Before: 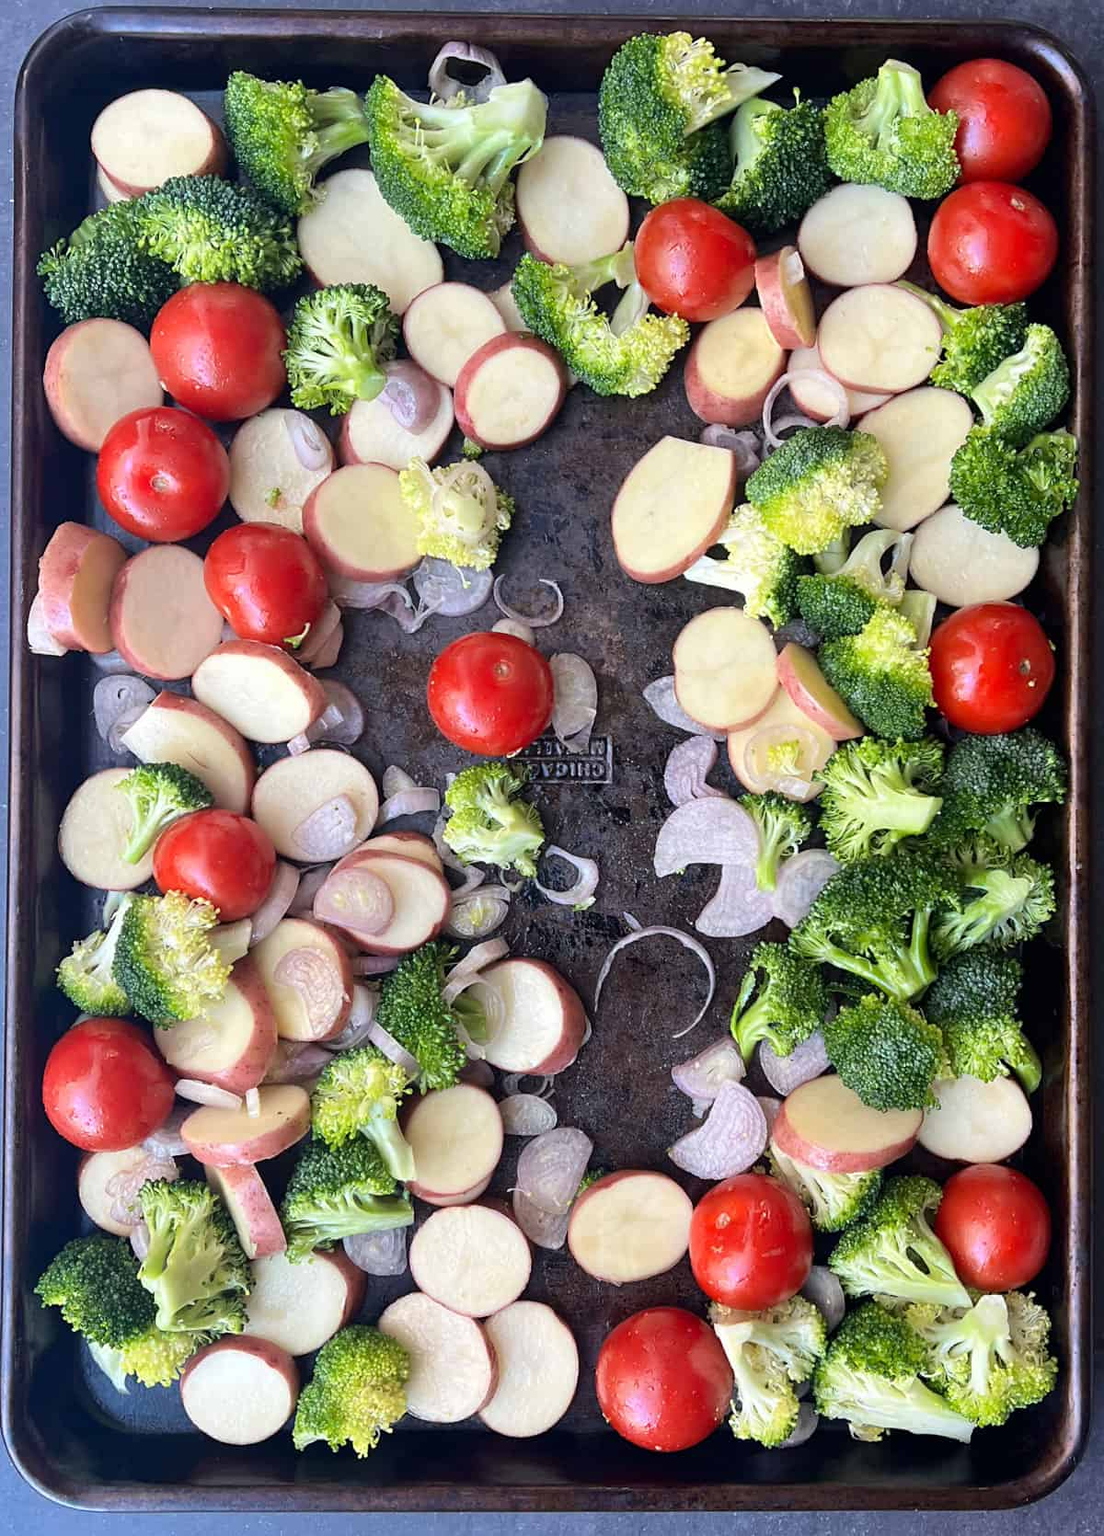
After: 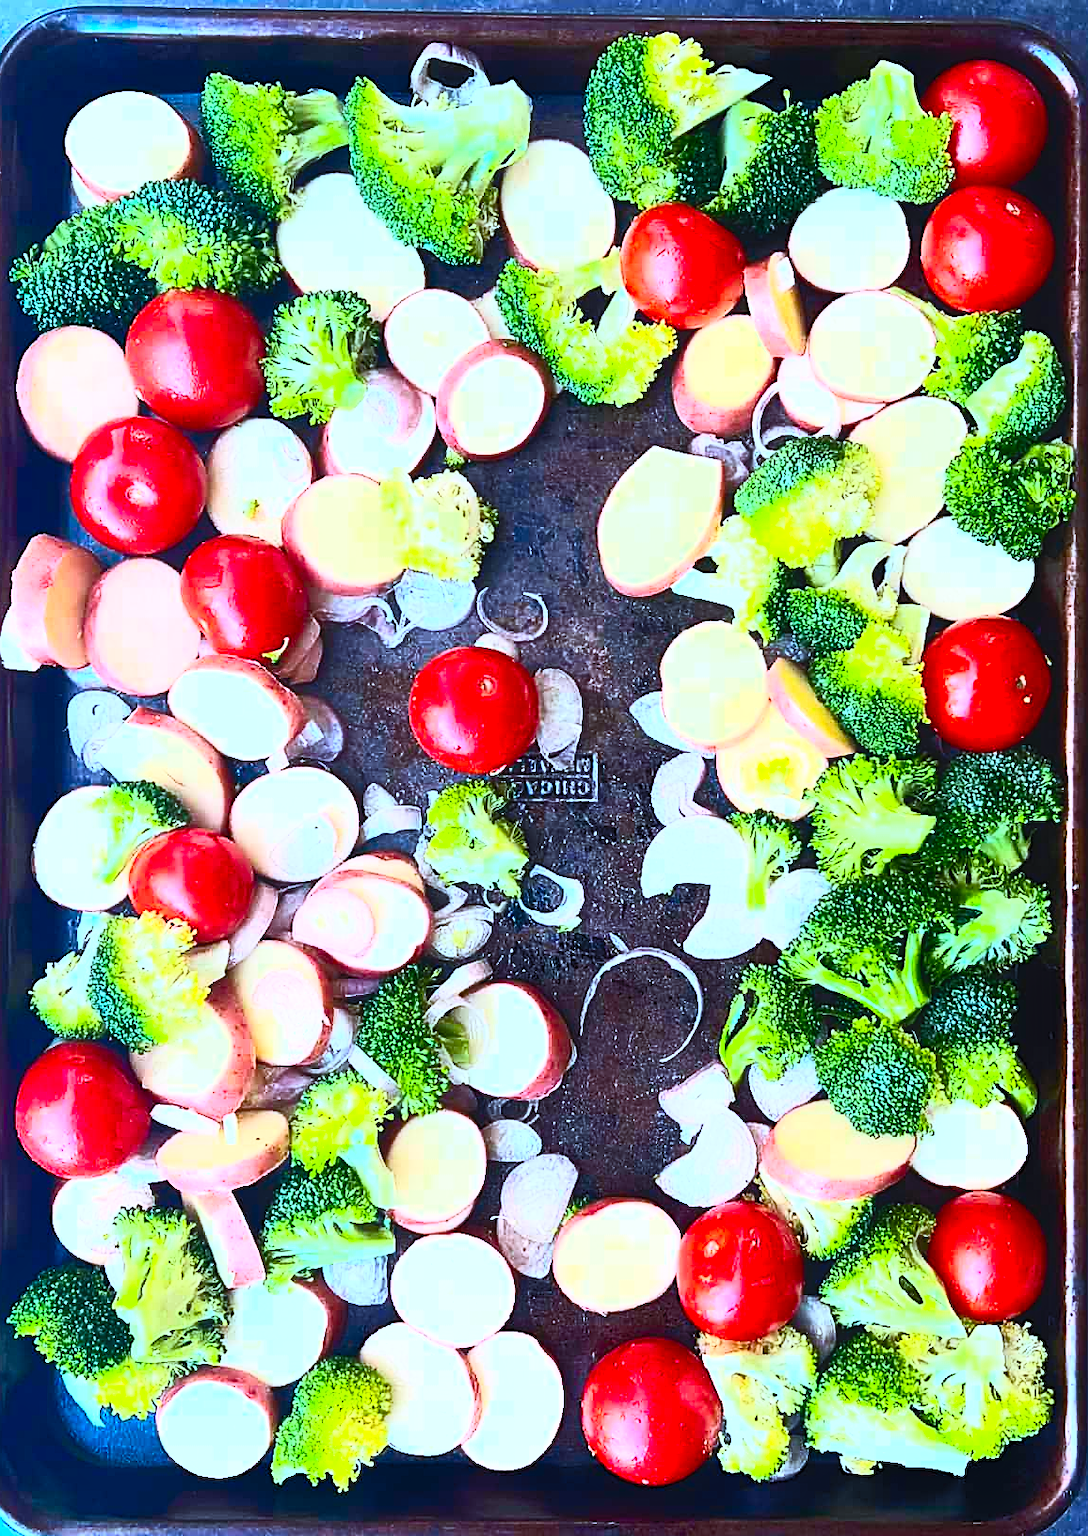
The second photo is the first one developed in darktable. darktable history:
color correction: highlights a* -9.35, highlights b* -23.15
color balance rgb: perceptual saturation grading › global saturation 20%, global vibrance 20%
sharpen: on, module defaults
contrast equalizer: y [[0.5, 0.486, 0.447, 0.446, 0.489, 0.5], [0.5 ×6], [0.5 ×6], [0 ×6], [0 ×6]]
crop and rotate: left 2.536%, right 1.107%, bottom 2.246%
contrast brightness saturation: contrast 0.83, brightness 0.59, saturation 0.59
